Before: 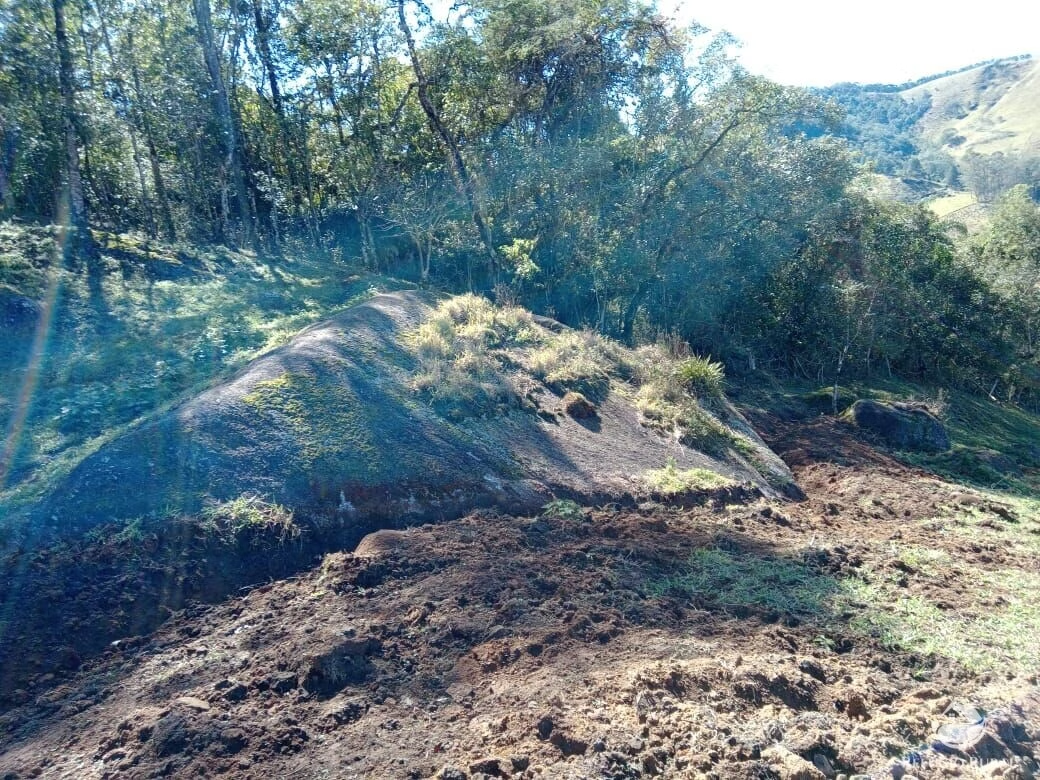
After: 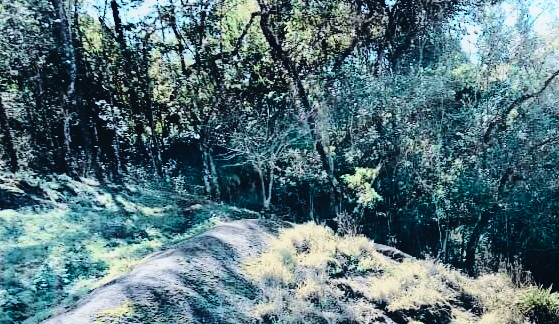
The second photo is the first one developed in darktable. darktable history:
tone curve: curves: ch0 [(0, 0.039) (0.104, 0.103) (0.273, 0.267) (0.448, 0.487) (0.704, 0.761) (0.886, 0.922) (0.994, 0.971)]; ch1 [(0, 0) (0.335, 0.298) (0.446, 0.413) (0.485, 0.487) (0.515, 0.503) (0.566, 0.563) (0.641, 0.655) (1, 1)]; ch2 [(0, 0) (0.314, 0.301) (0.421, 0.411) (0.502, 0.494) (0.528, 0.54) (0.557, 0.559) (0.612, 0.605) (0.722, 0.686) (1, 1)], color space Lab, independent channels, preserve colors none
crop: left 15.235%, top 9.138%, right 30.921%, bottom 49.213%
base curve: curves: ch0 [(0, 0) (0.036, 0.01) (0.123, 0.254) (0.258, 0.504) (0.507, 0.748) (1, 1)]
contrast brightness saturation: contrast 0.105, saturation -0.294
exposure: black level correction 0.009, exposure -0.627 EV, compensate exposure bias true, compensate highlight preservation false
shadows and highlights: shadows -89.15, highlights 91.22, highlights color adjustment 53.53%, soften with gaussian
